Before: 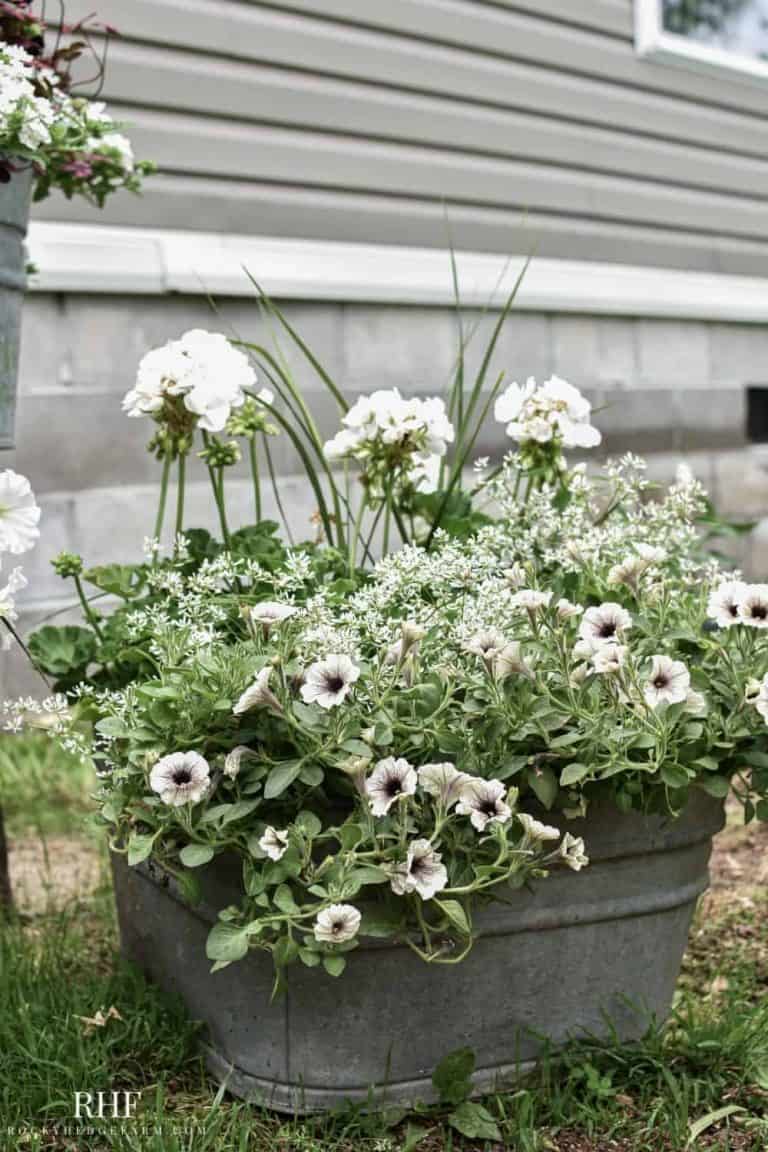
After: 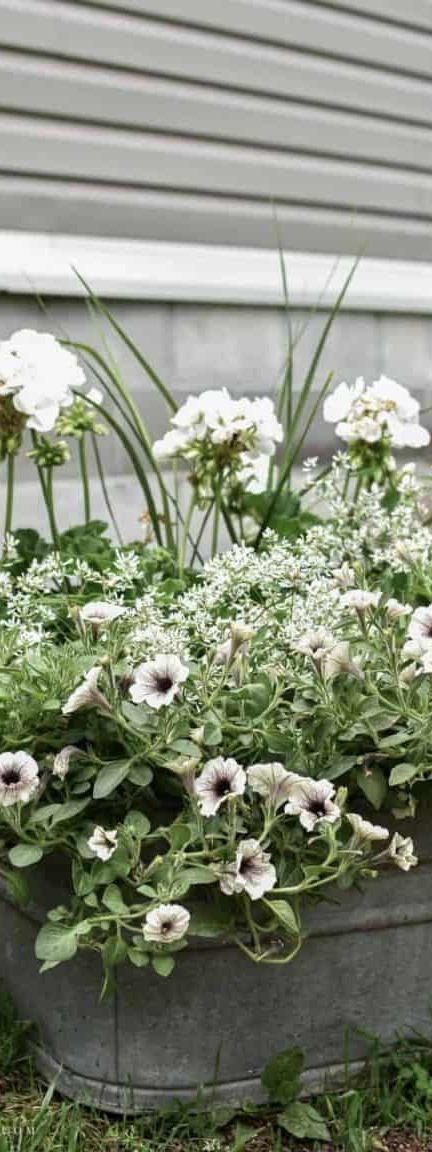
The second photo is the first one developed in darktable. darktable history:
crop and rotate: left 22.378%, right 21.348%
